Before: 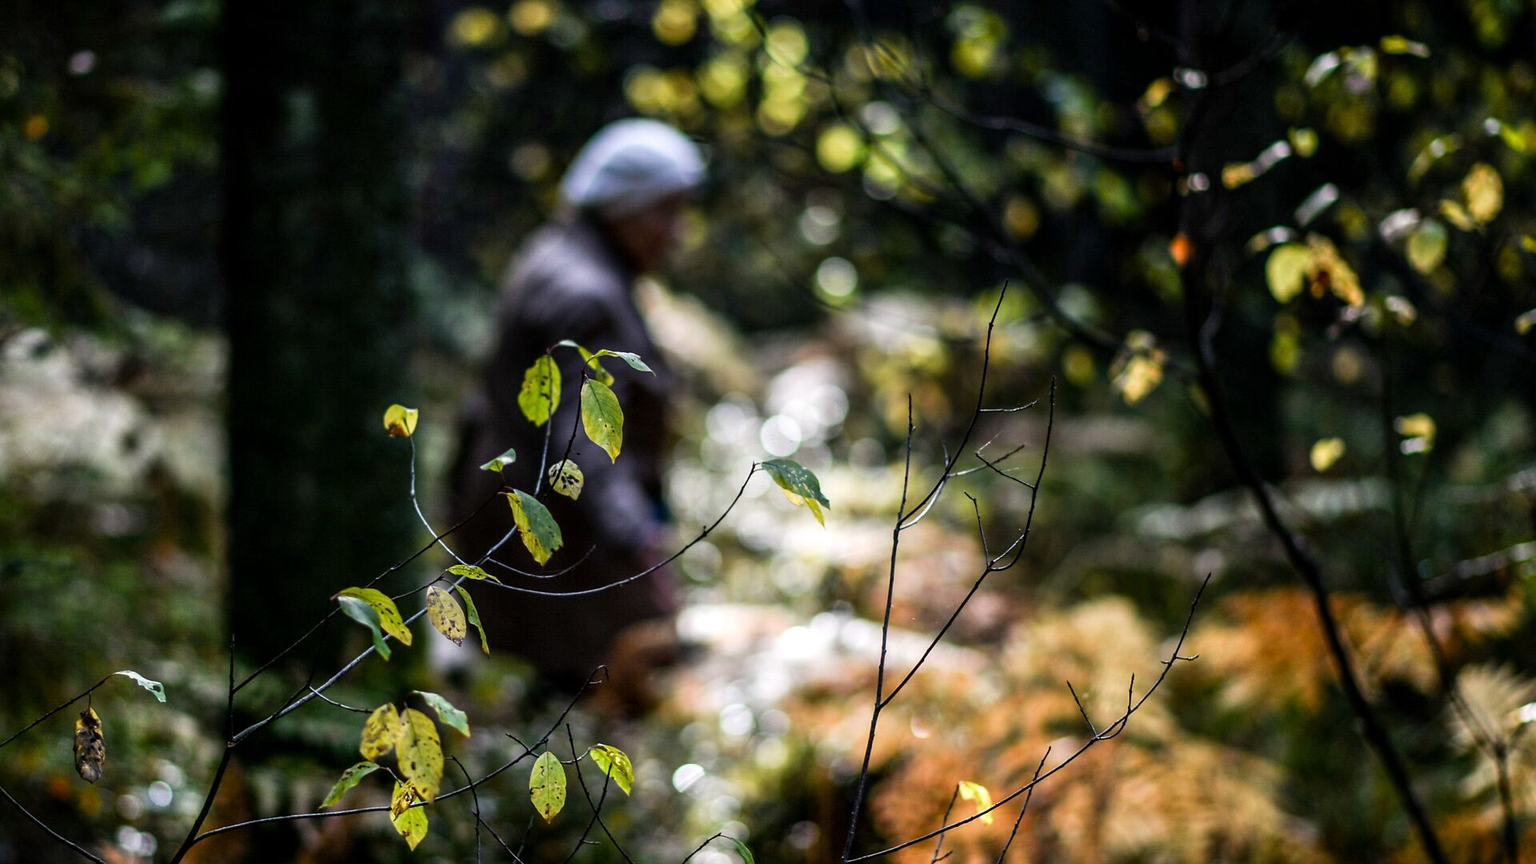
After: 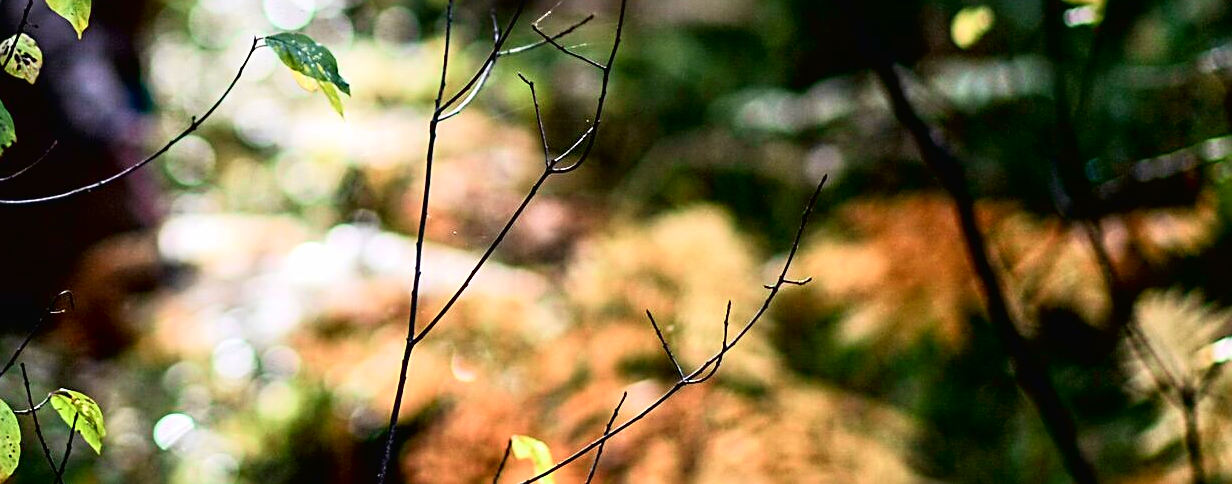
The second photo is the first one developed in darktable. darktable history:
sharpen: radius 2.783
crop and rotate: left 35.783%, top 50.126%, bottom 5.006%
tone curve: curves: ch0 [(0, 0.013) (0.054, 0.018) (0.205, 0.191) (0.289, 0.292) (0.39, 0.424) (0.493, 0.551) (0.647, 0.752) (0.796, 0.887) (1, 0.998)]; ch1 [(0, 0) (0.371, 0.339) (0.477, 0.452) (0.494, 0.495) (0.501, 0.501) (0.51, 0.516) (0.54, 0.557) (0.572, 0.605) (0.66, 0.701) (0.783, 0.804) (1, 1)]; ch2 [(0, 0) (0.32, 0.281) (0.403, 0.399) (0.441, 0.428) (0.47, 0.469) (0.498, 0.496) (0.524, 0.543) (0.551, 0.579) (0.633, 0.665) (0.7, 0.711) (1, 1)], color space Lab, independent channels, preserve colors none
color calibration: illuminant same as pipeline (D50), adaptation none (bypass), x 0.333, y 0.333, temperature 5018.83 K
